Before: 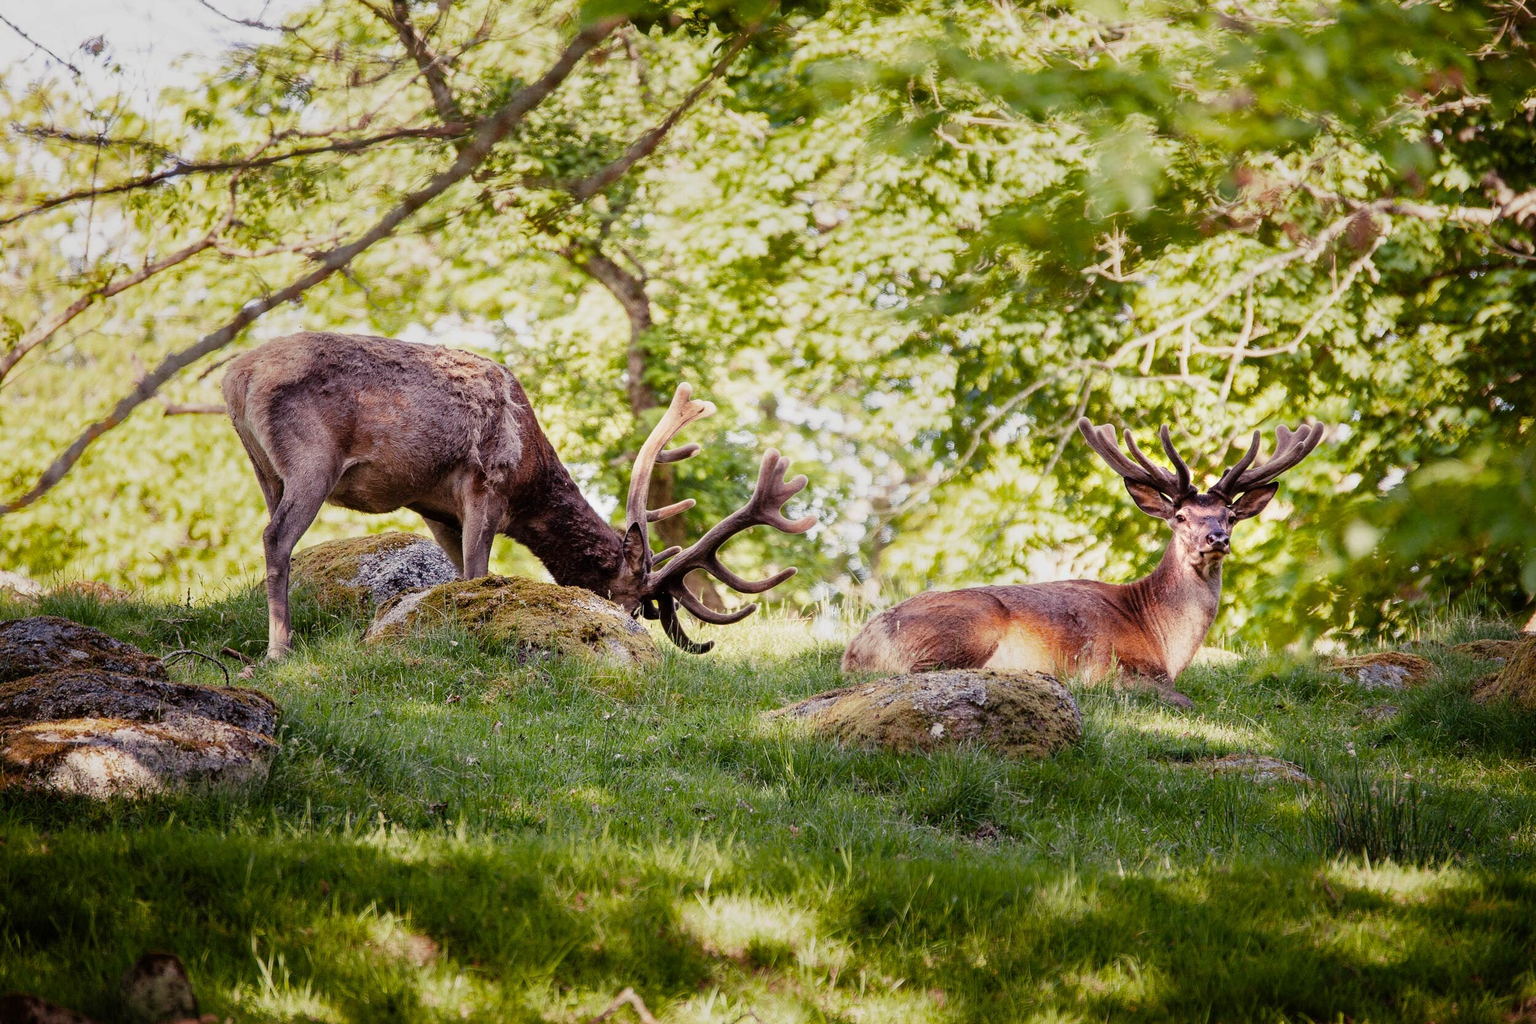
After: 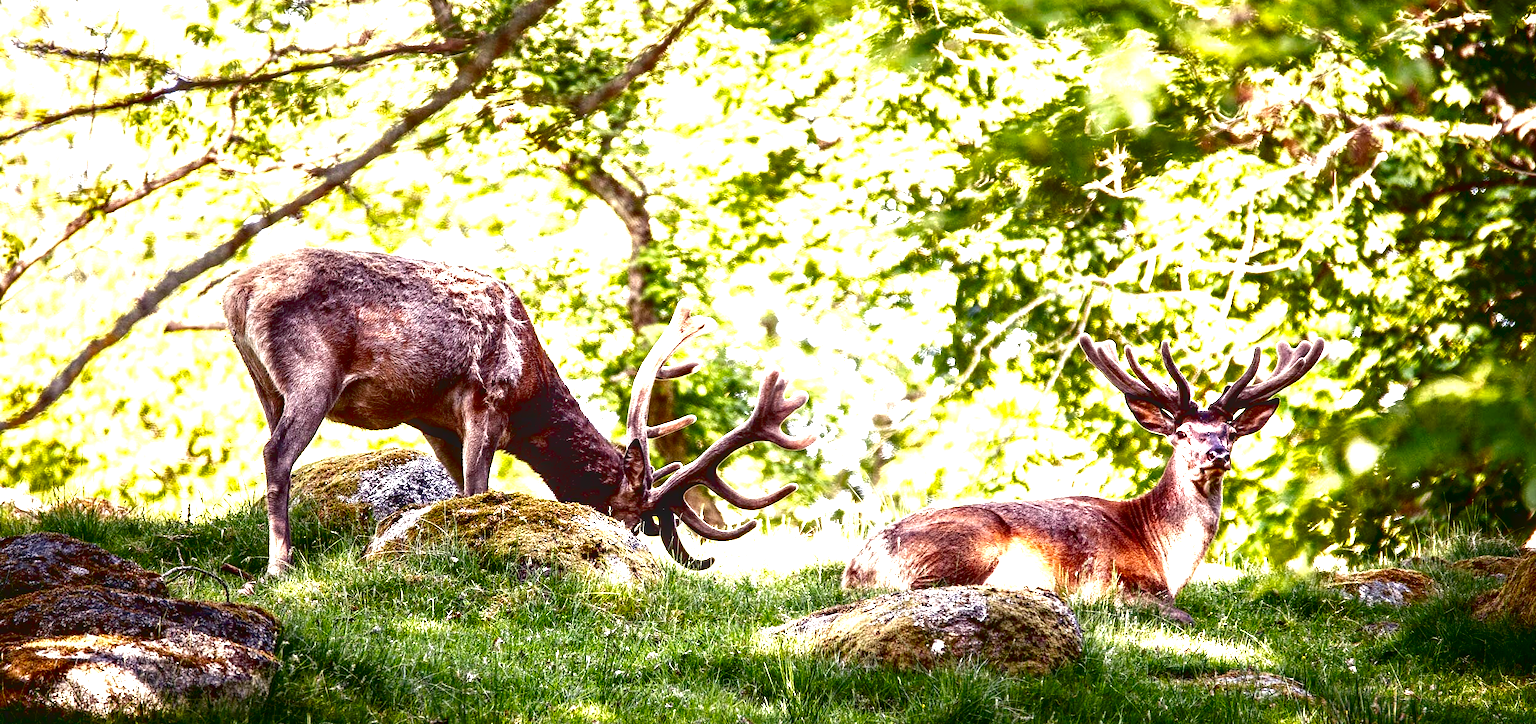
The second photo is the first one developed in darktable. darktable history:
crop and rotate: top 8.293%, bottom 20.996%
contrast brightness saturation: brightness -0.52
local contrast: on, module defaults
exposure: black level correction 0.009, exposure 1.425 EV, compensate highlight preservation false
